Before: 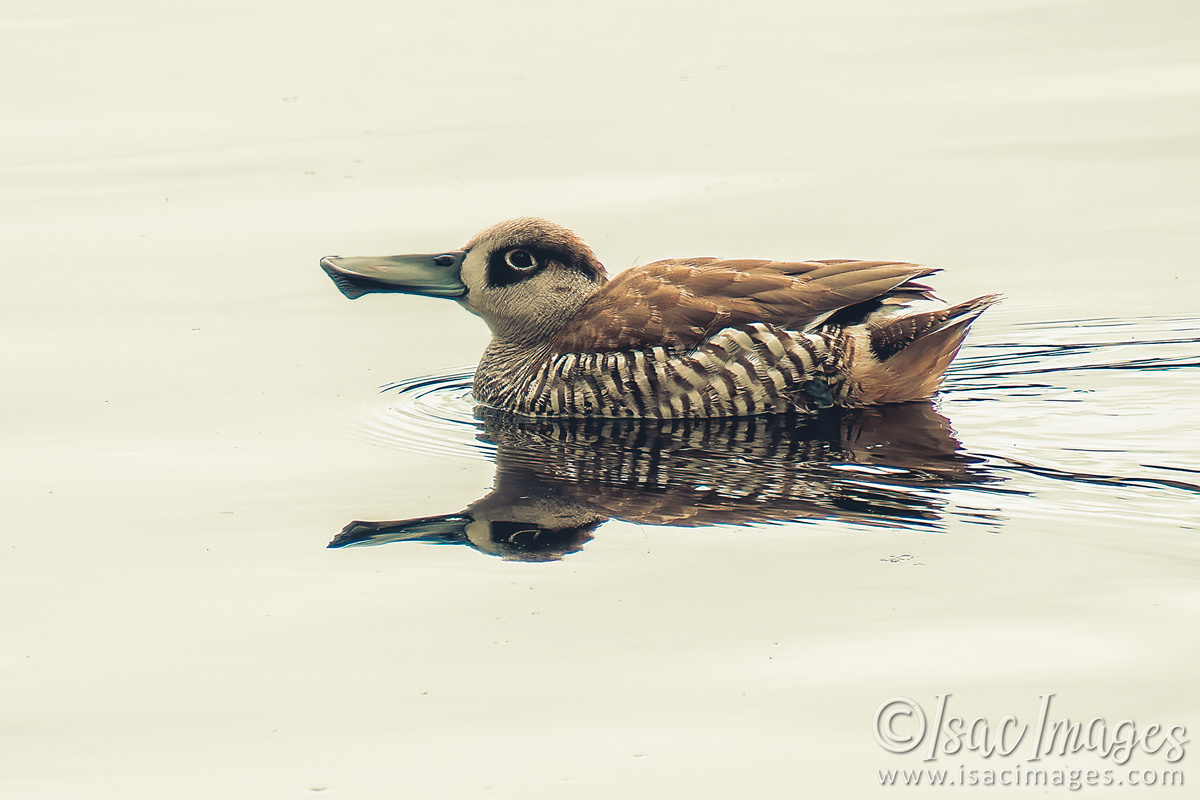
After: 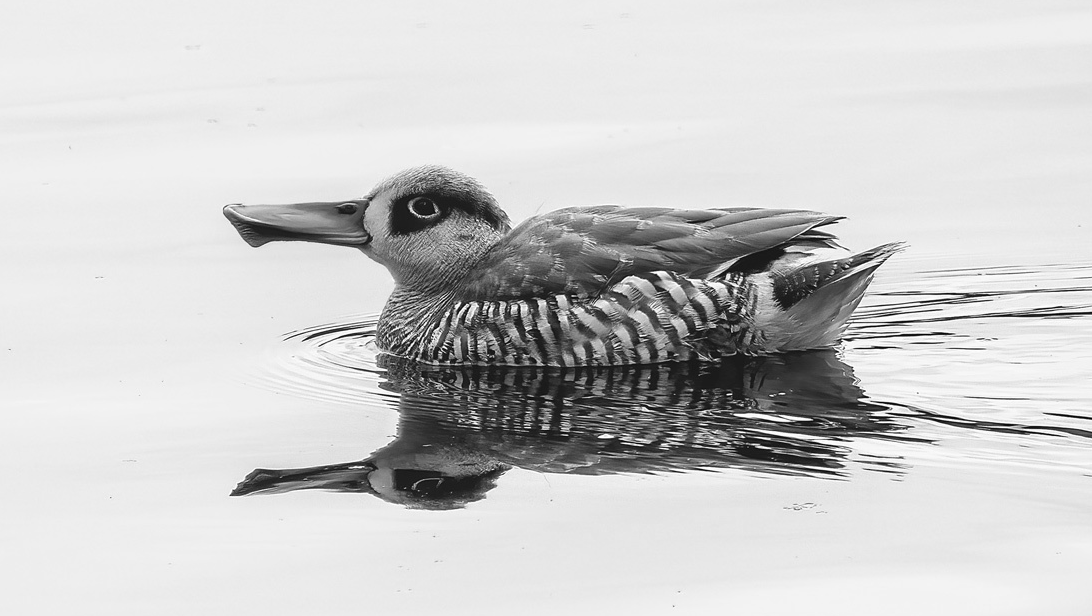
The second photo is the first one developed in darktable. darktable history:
crop: left 8.155%, top 6.611%, bottom 15.385%
monochrome: size 3.1
